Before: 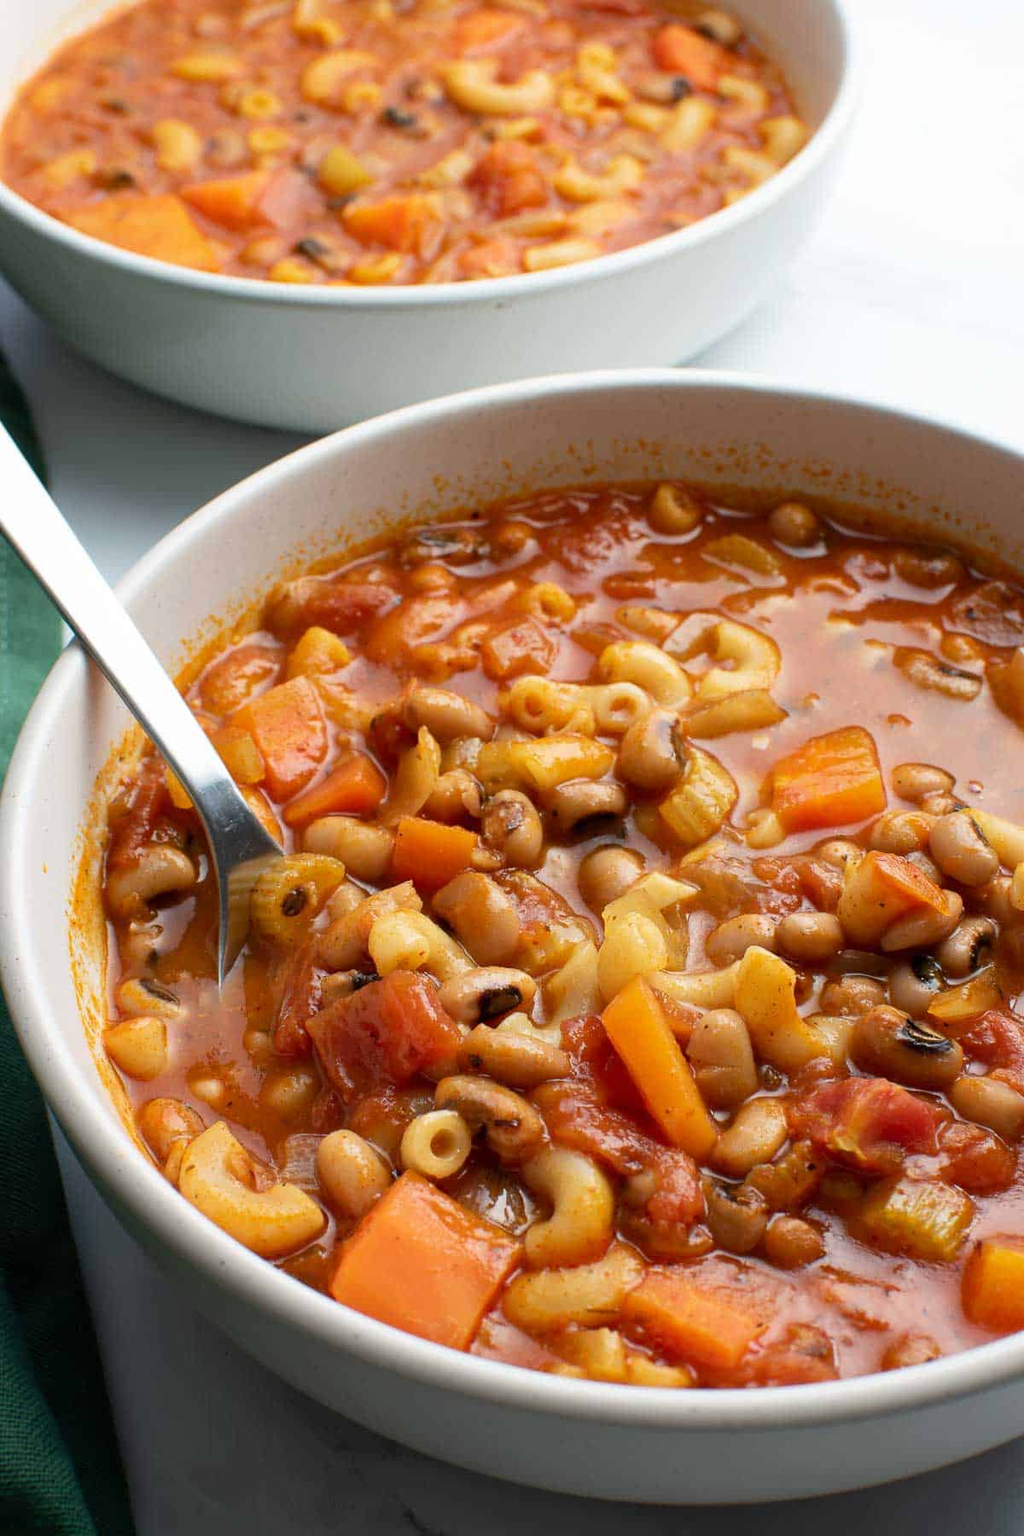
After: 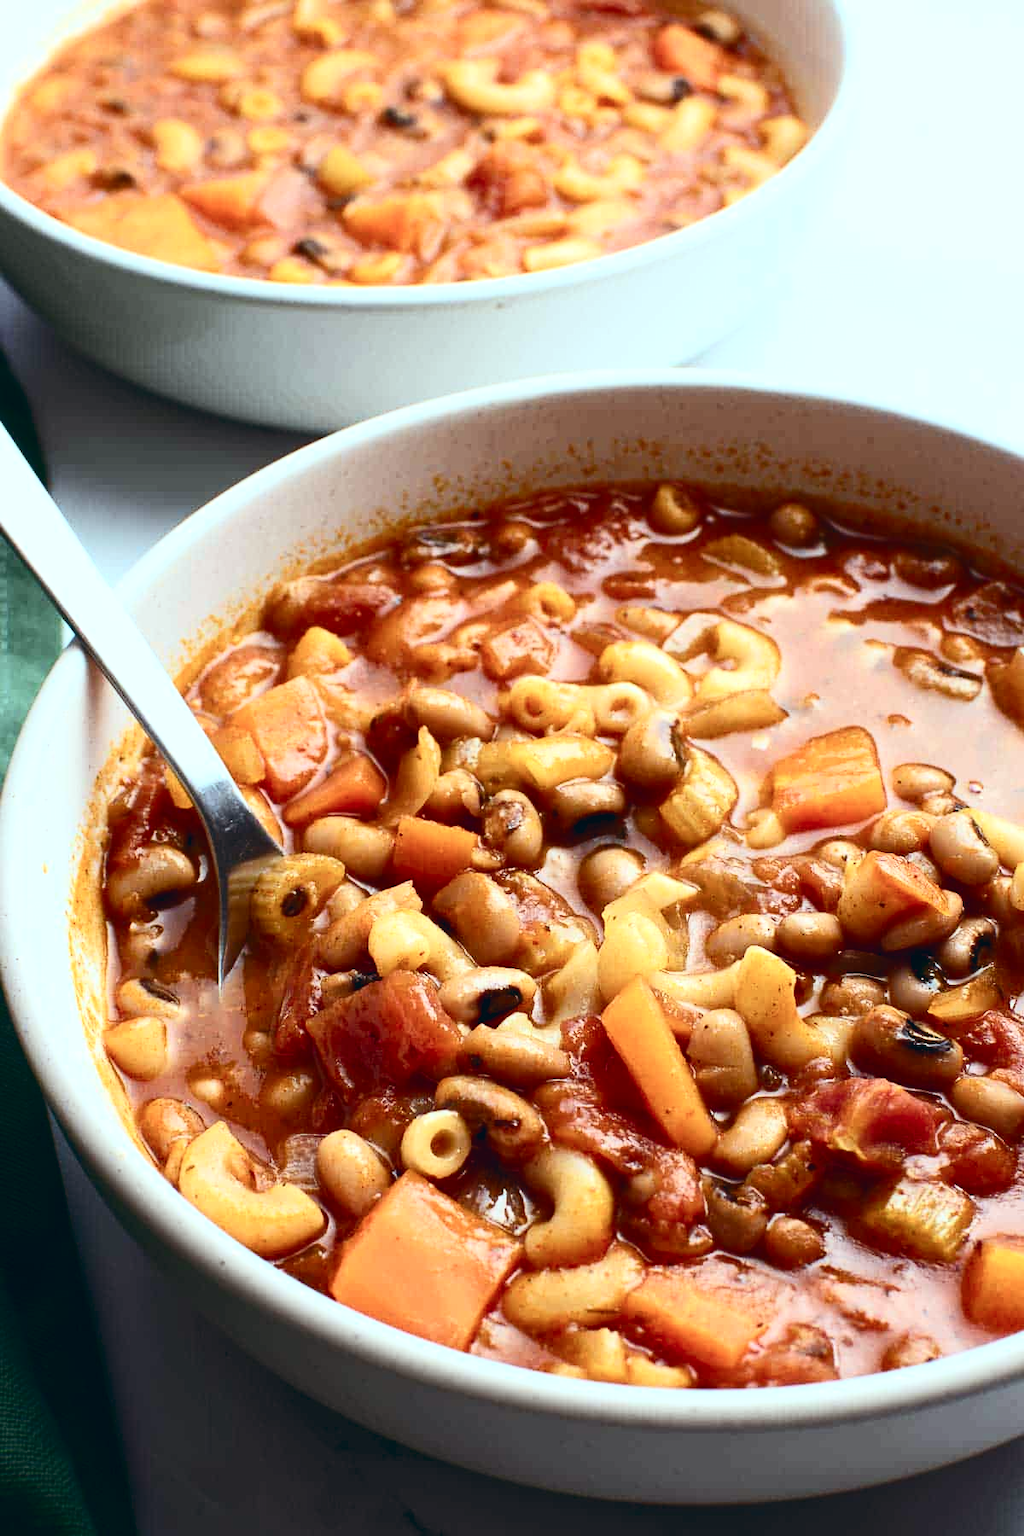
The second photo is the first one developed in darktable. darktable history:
contrast brightness saturation: contrast 0.28
color balance: lift [1.003, 0.993, 1.001, 1.007], gamma [1.018, 1.072, 0.959, 0.928], gain [0.974, 0.873, 1.031, 1.127]
color balance rgb: shadows lift › chroma 1%, shadows lift › hue 28.8°, power › hue 60°, highlights gain › chroma 1%, highlights gain › hue 60°, global offset › luminance 0.25%, perceptual saturation grading › highlights -20%, perceptual saturation grading › shadows 20%, perceptual brilliance grading › highlights 10%, perceptual brilliance grading › shadows -5%, global vibrance 19.67%
